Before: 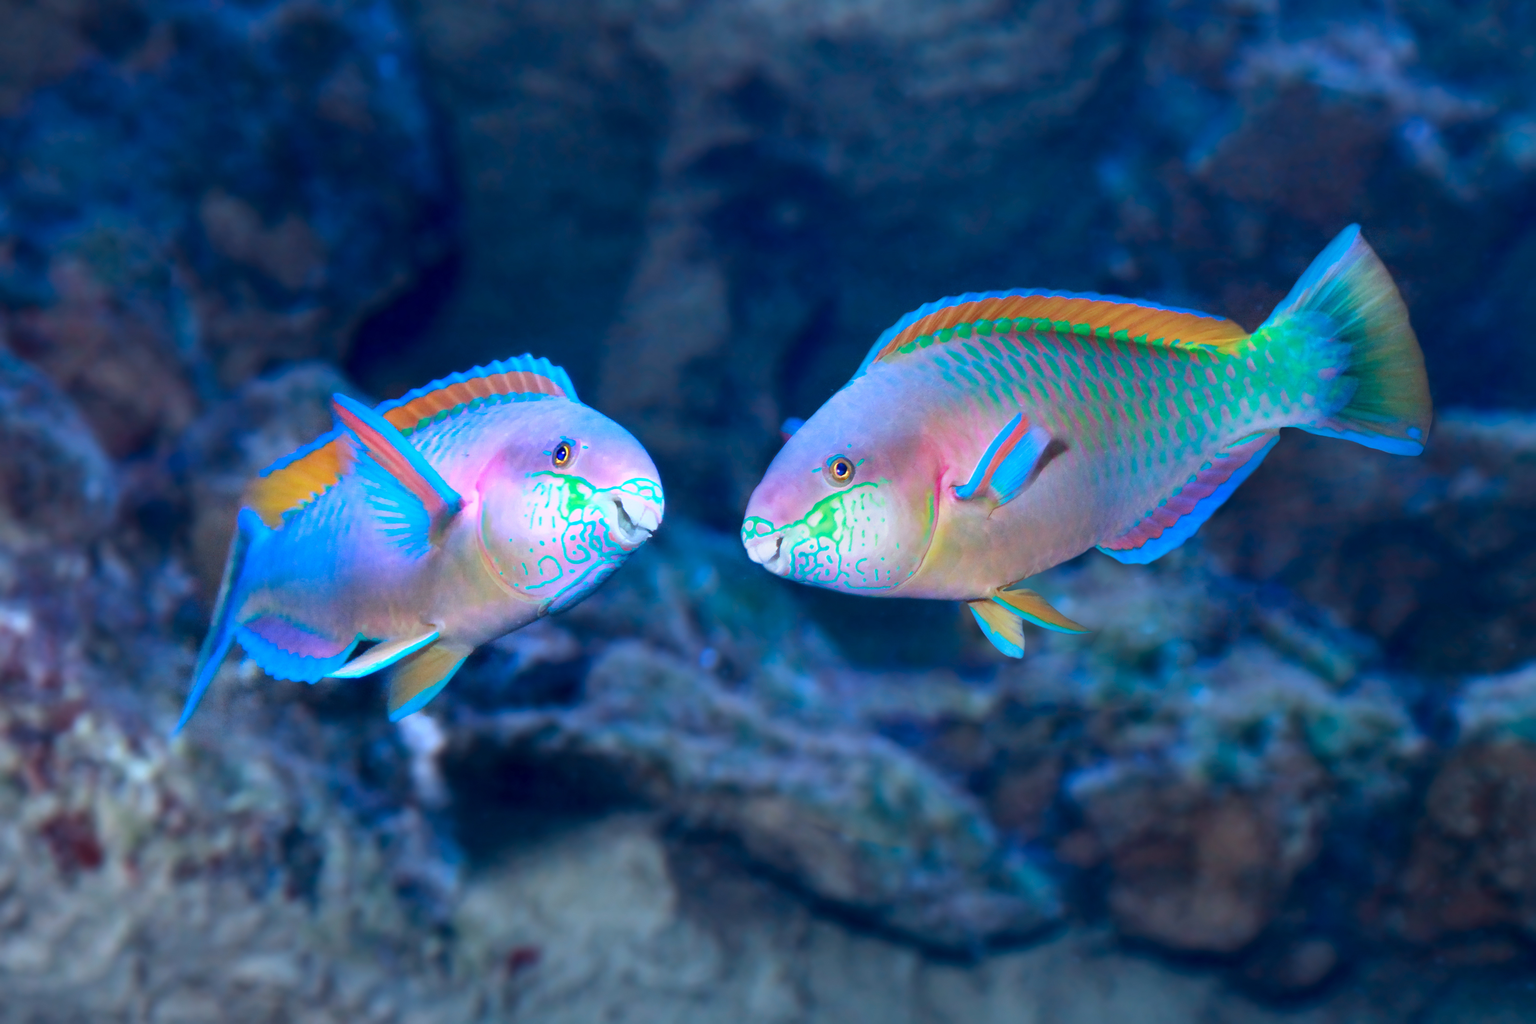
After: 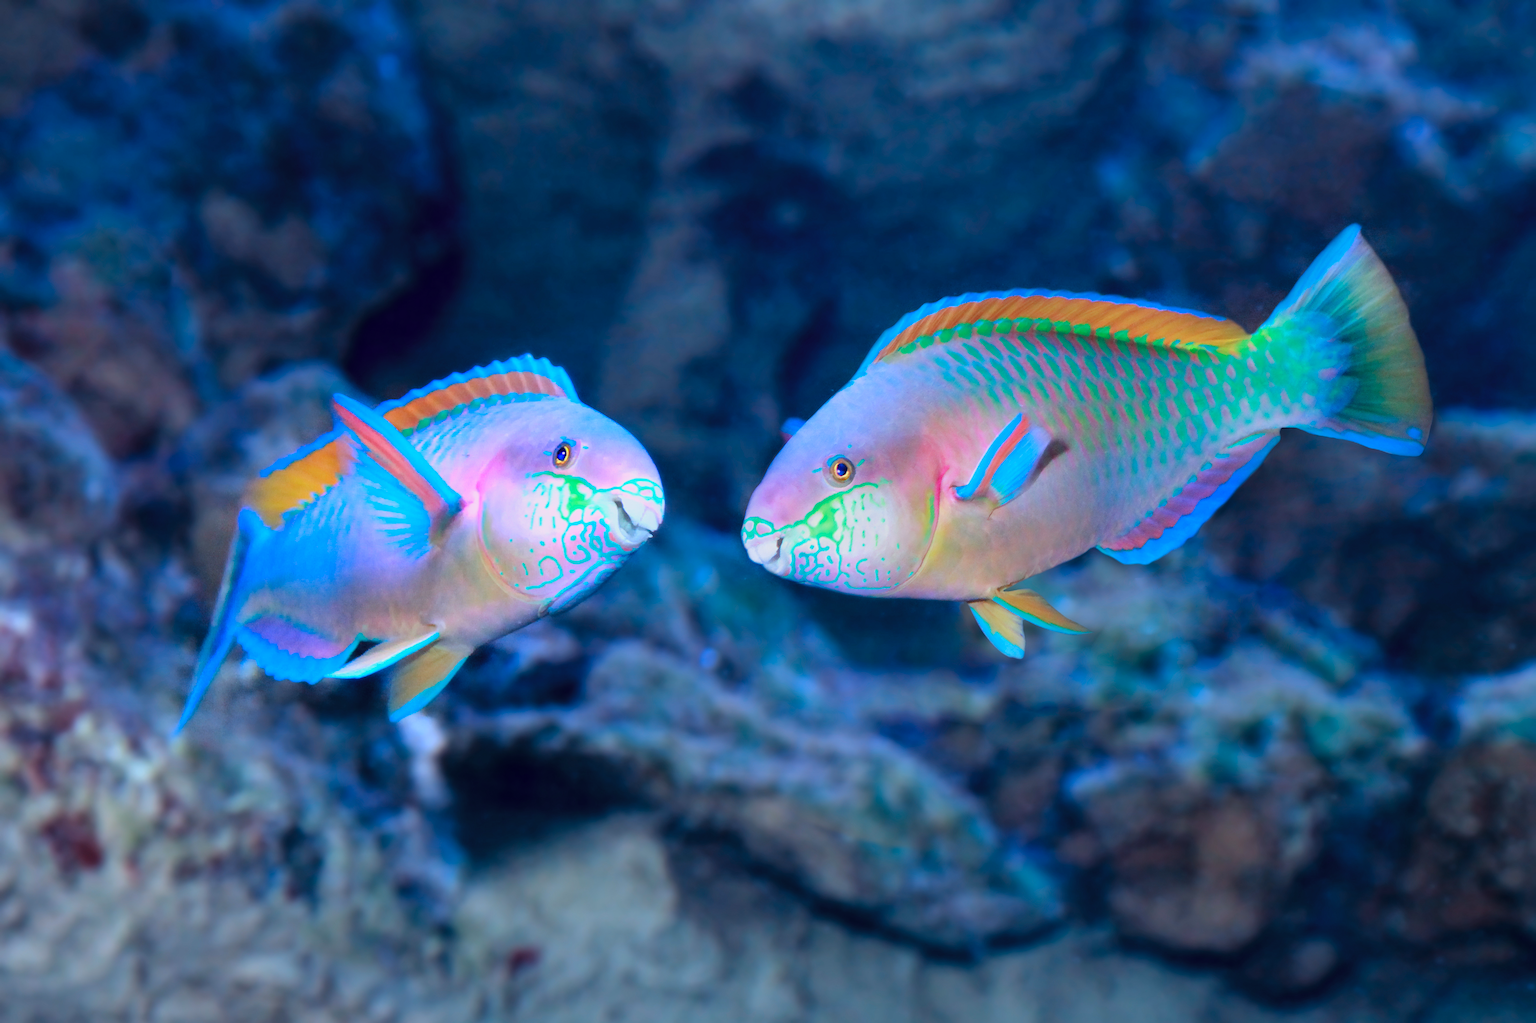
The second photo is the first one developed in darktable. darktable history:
exposure: exposure -0.052 EV, compensate highlight preservation false
tone curve: curves: ch0 [(0, 0) (0.07, 0.052) (0.23, 0.254) (0.486, 0.53) (0.822, 0.825) (0.994, 0.955)]; ch1 [(0, 0) (0.226, 0.261) (0.379, 0.442) (0.469, 0.472) (0.495, 0.495) (0.514, 0.504) (0.561, 0.568) (0.59, 0.612) (1, 1)]; ch2 [(0, 0) (0.269, 0.299) (0.459, 0.441) (0.498, 0.499) (0.523, 0.52) (0.551, 0.576) (0.629, 0.643) (0.659, 0.681) (0.718, 0.764) (1, 1)], color space Lab, linked channels, preserve colors none
